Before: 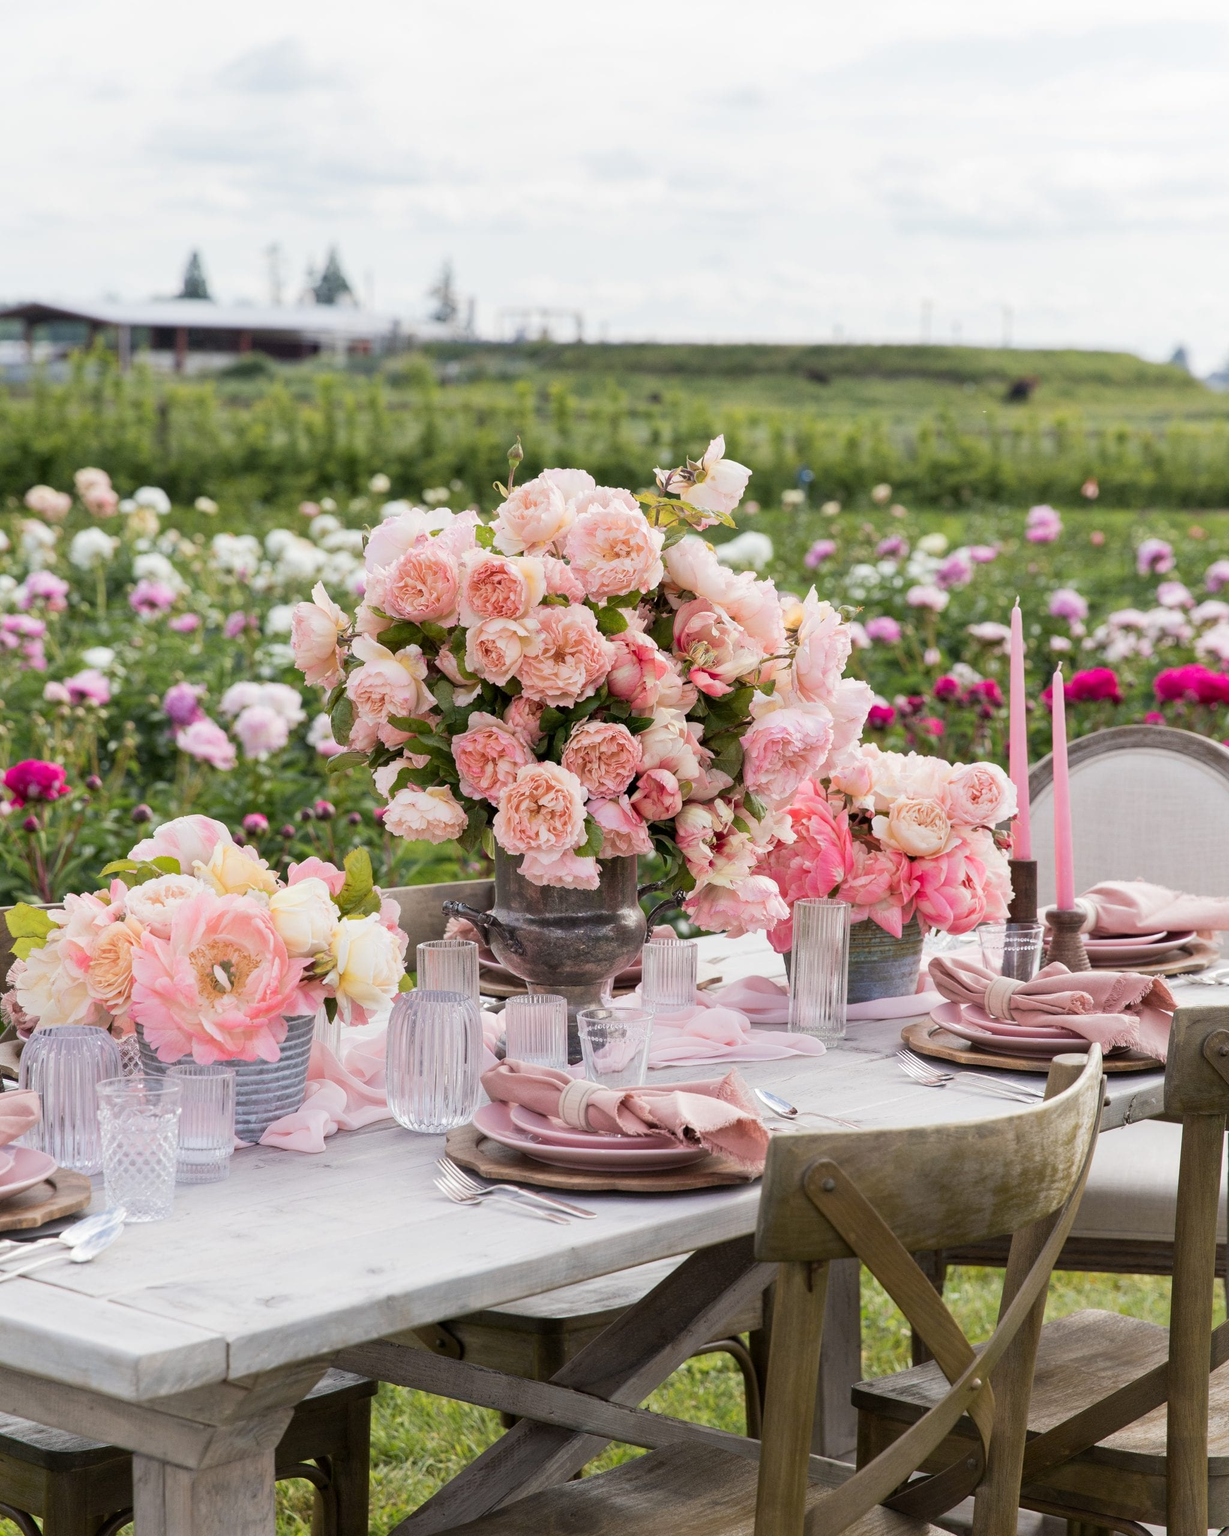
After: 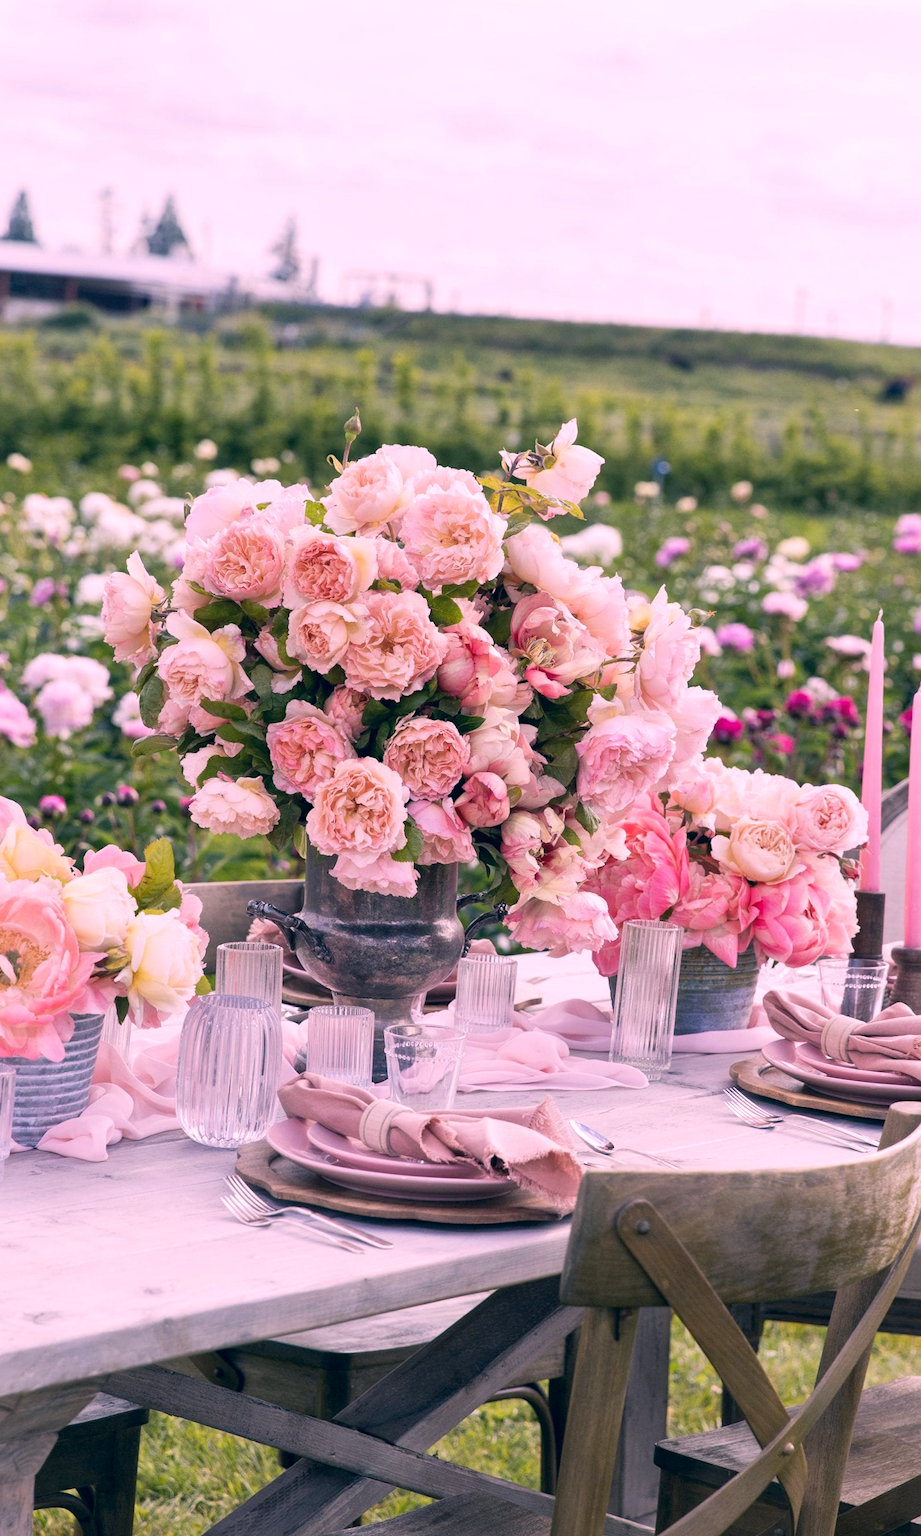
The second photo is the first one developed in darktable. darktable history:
white balance: red 1.042, blue 1.17
exposure: exposure 0.014 EV, compensate highlight preservation false
local contrast: mode bilateral grid, contrast 20, coarseness 50, detail 120%, midtone range 0.2
crop and rotate: angle -3.27°, left 14.277%, top 0.028%, right 10.766%, bottom 0.028%
tone equalizer: on, module defaults
color correction: highlights a* 10.32, highlights b* 14.66, shadows a* -9.59, shadows b* -15.02
